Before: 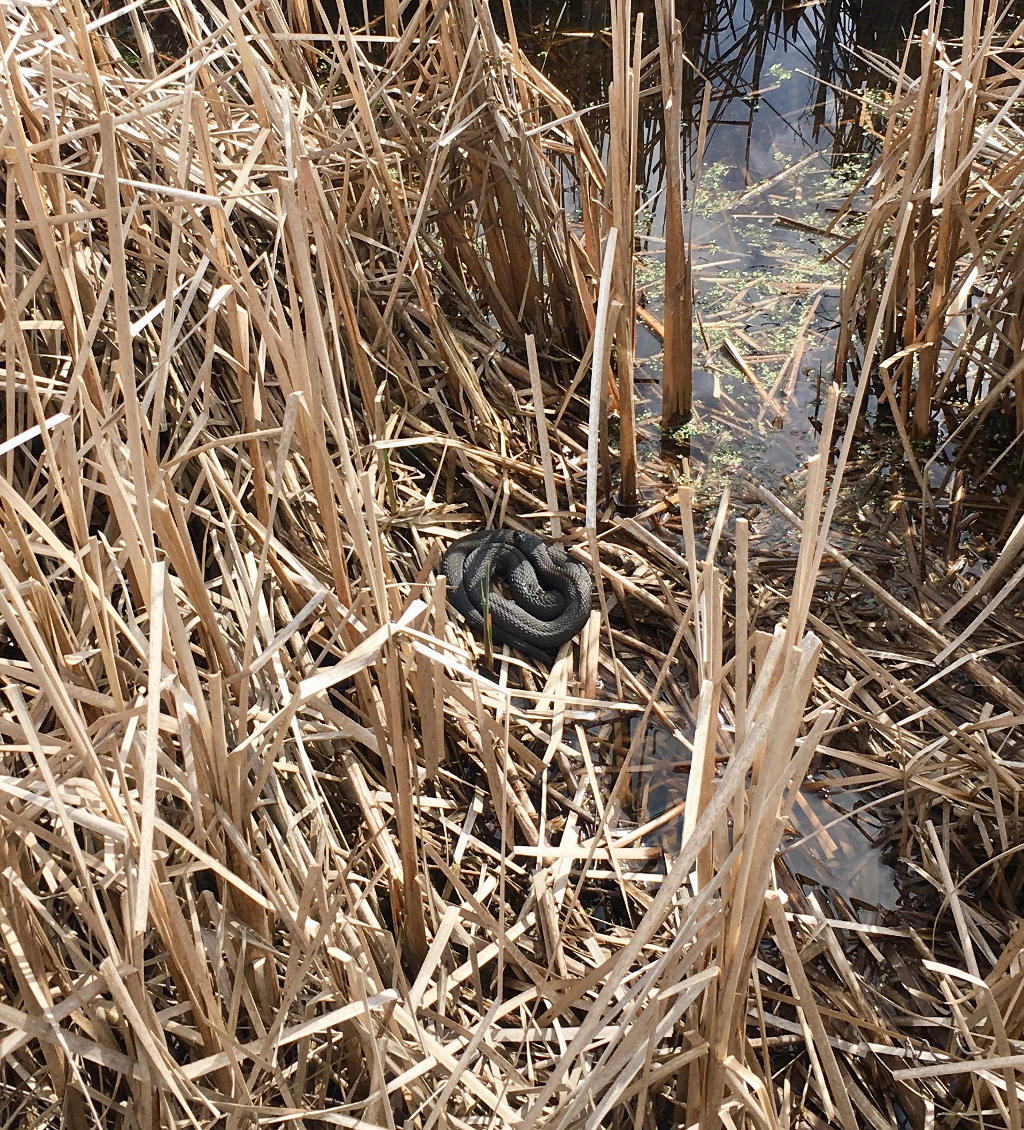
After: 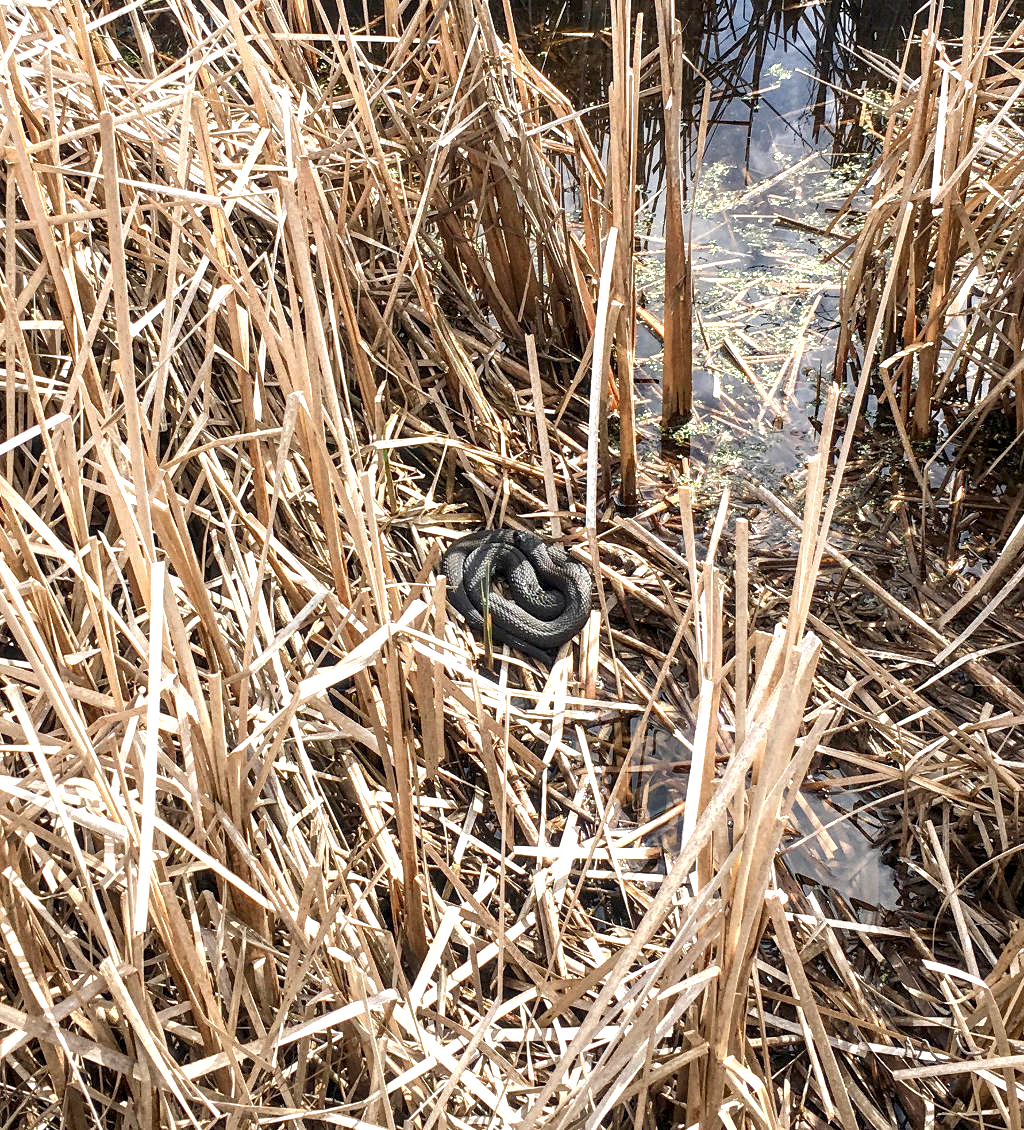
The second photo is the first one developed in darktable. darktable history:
local contrast: detail 150%
exposure: exposure 0.629 EV, compensate highlight preservation false
